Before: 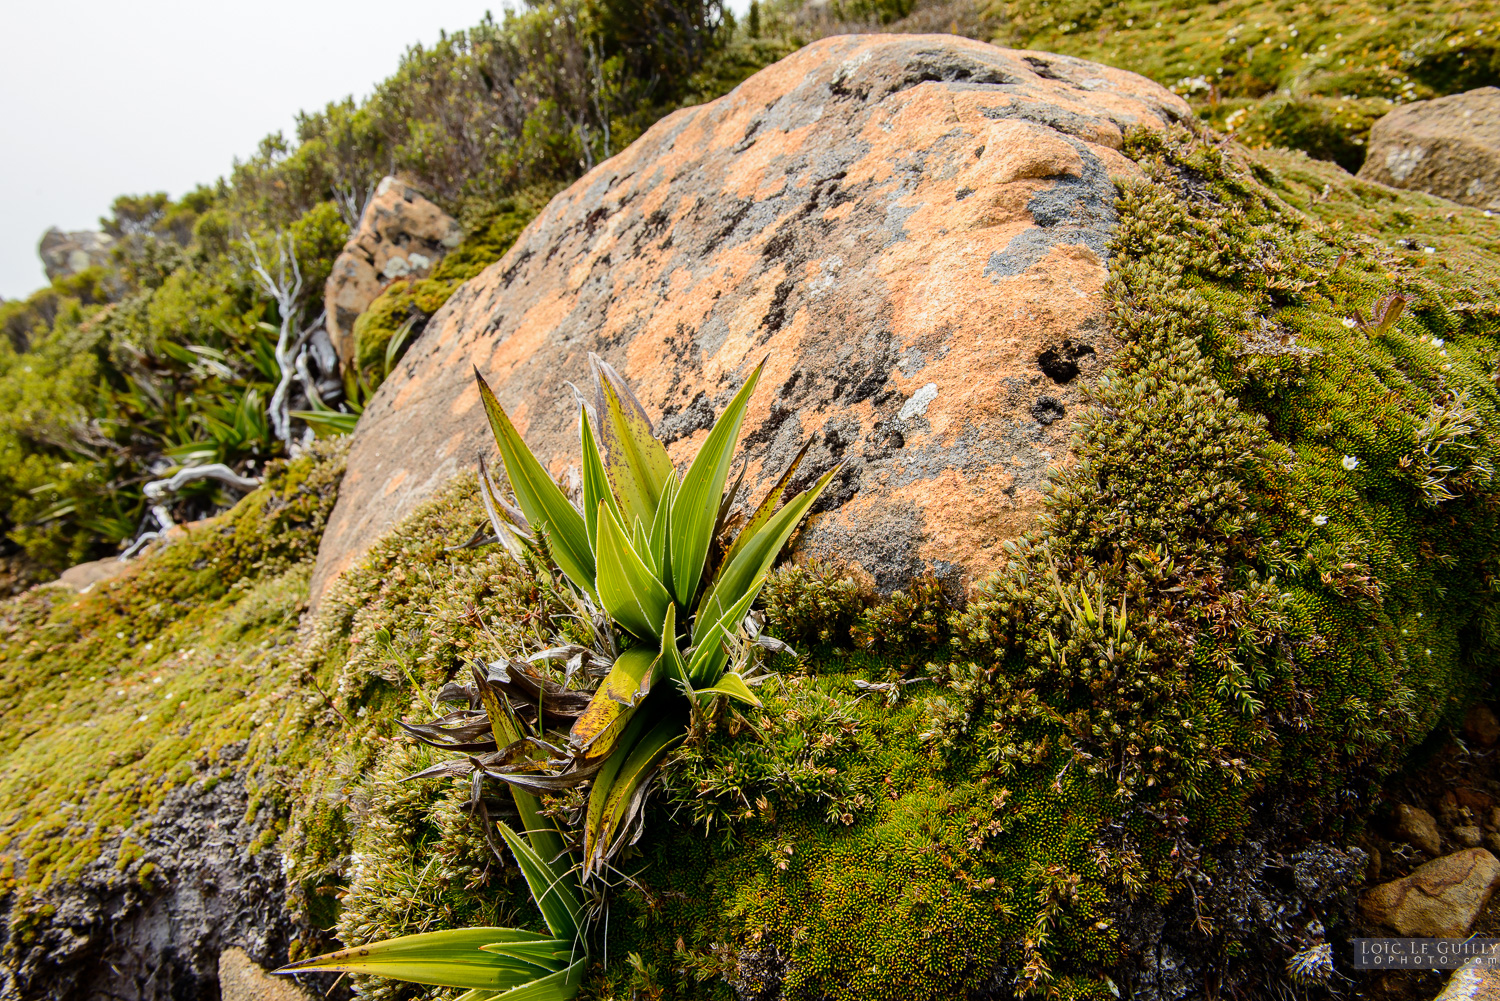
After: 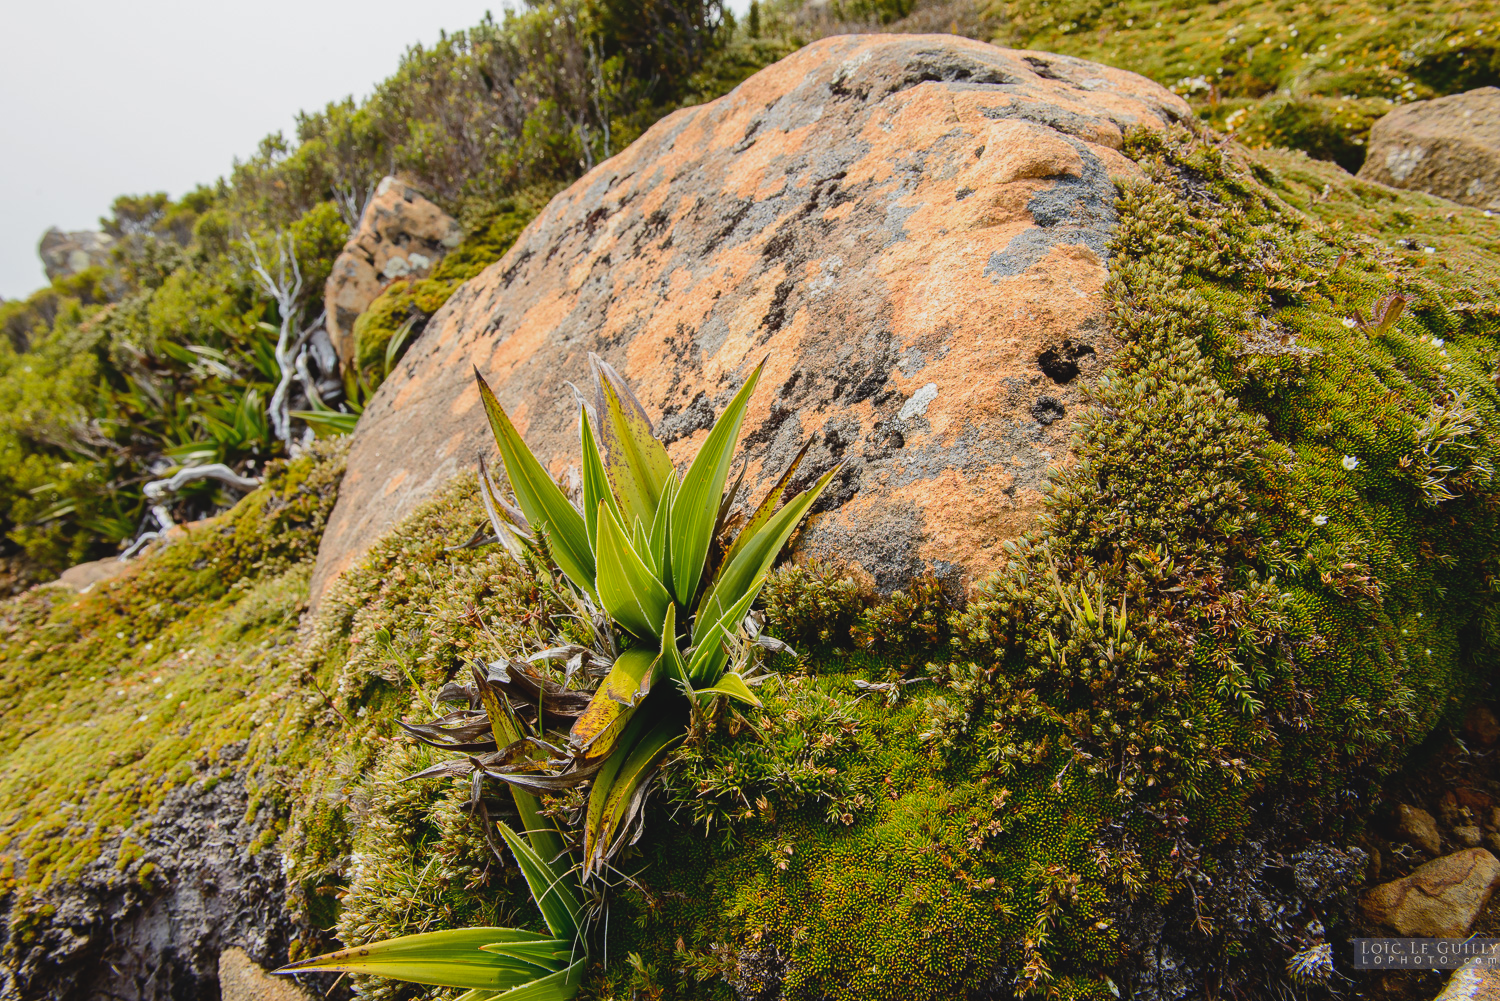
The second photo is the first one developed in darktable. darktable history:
contrast brightness saturation: contrast -0.117
